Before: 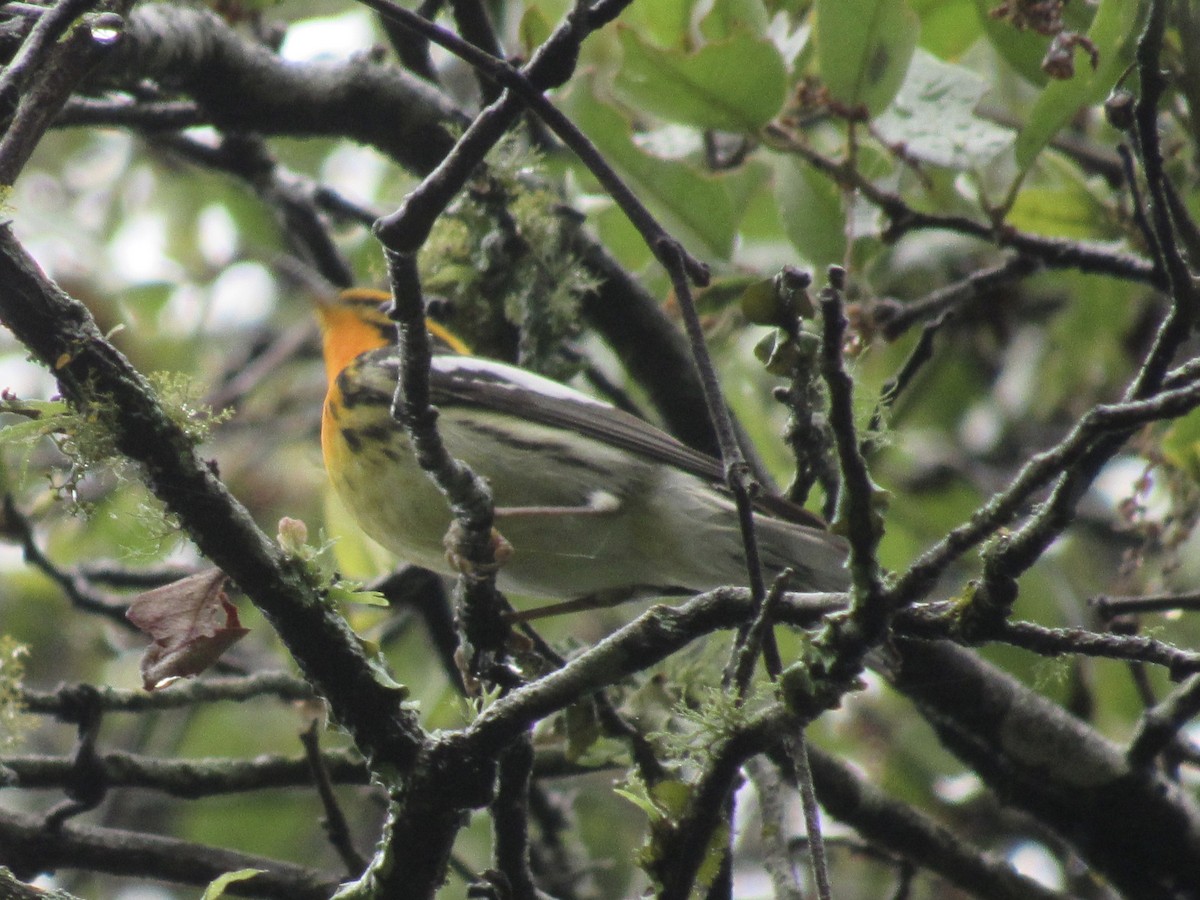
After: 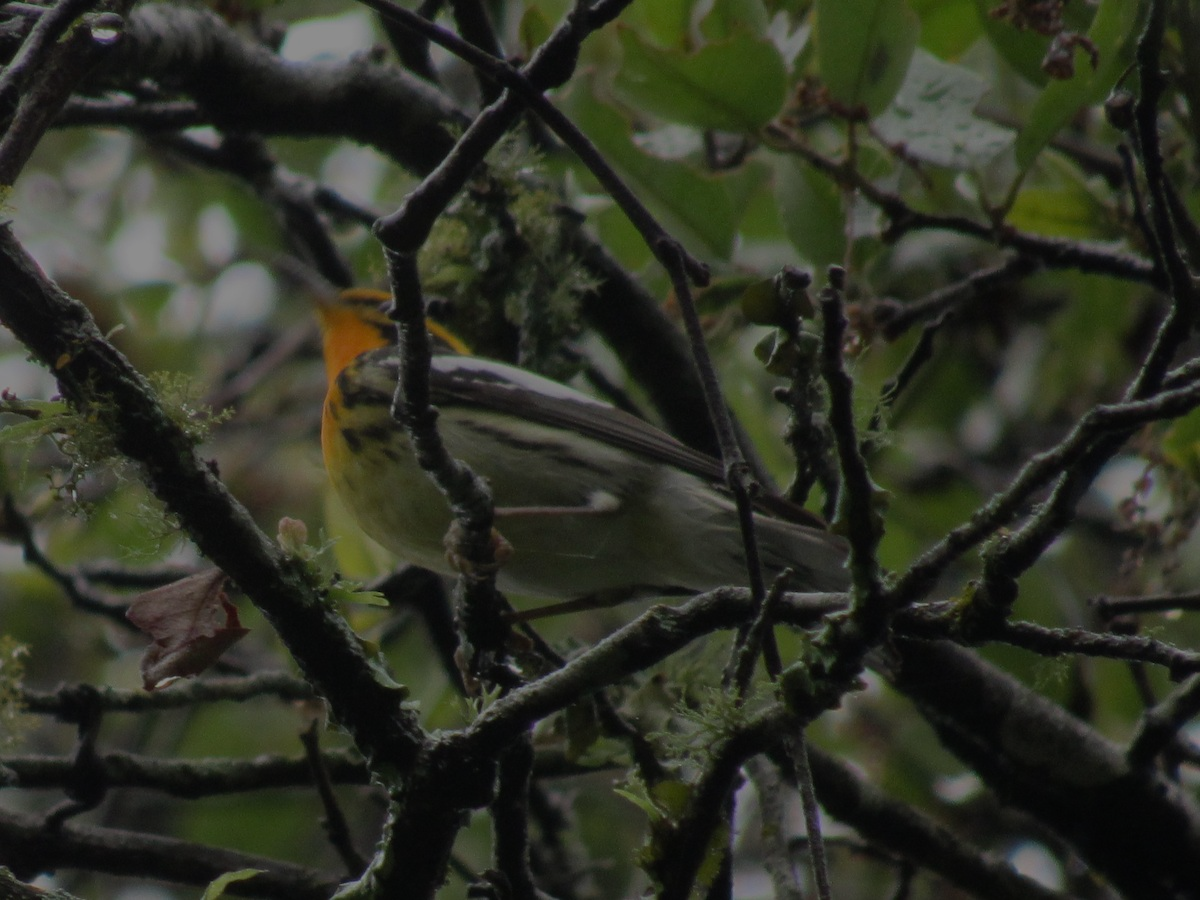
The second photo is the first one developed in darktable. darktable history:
exposure: exposure -1.902 EV, compensate exposure bias true, compensate highlight preservation false
